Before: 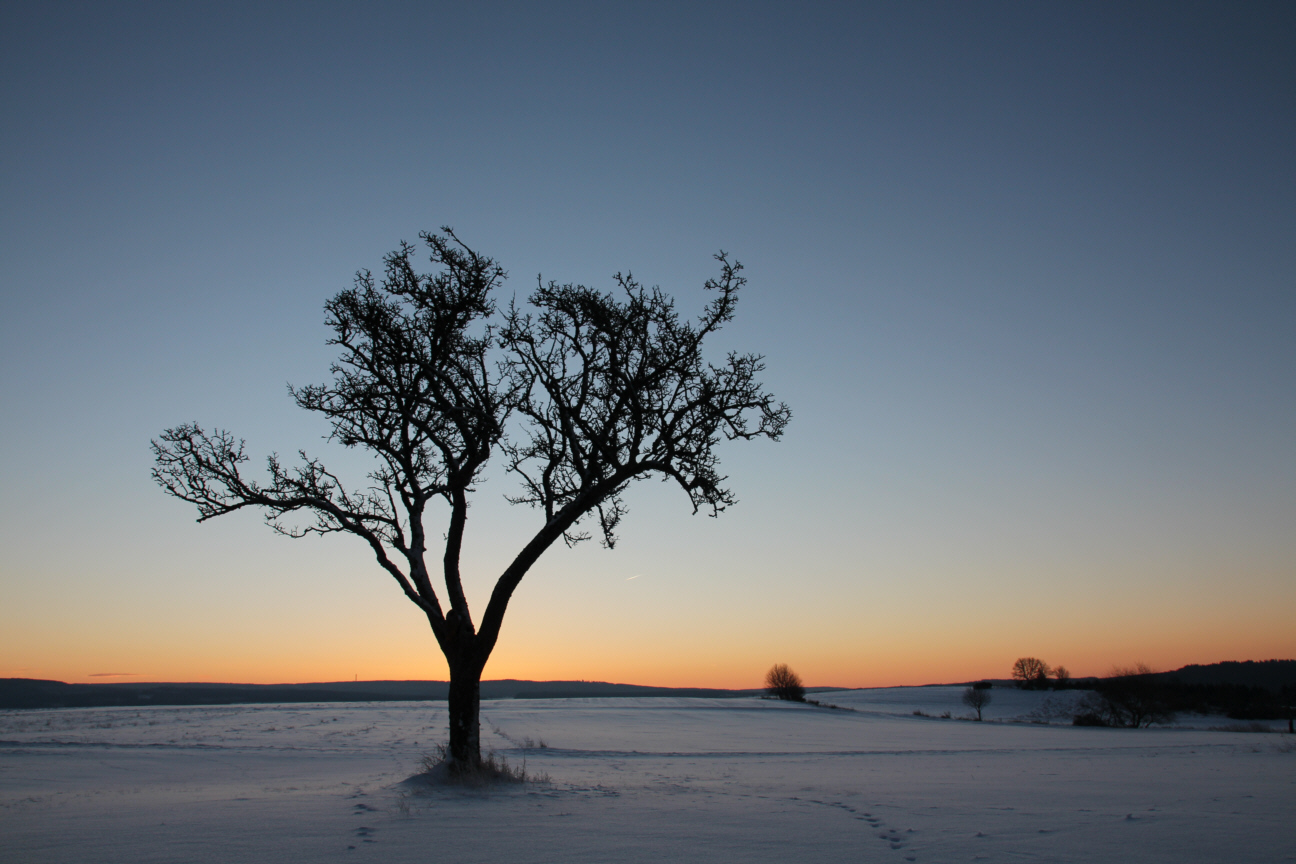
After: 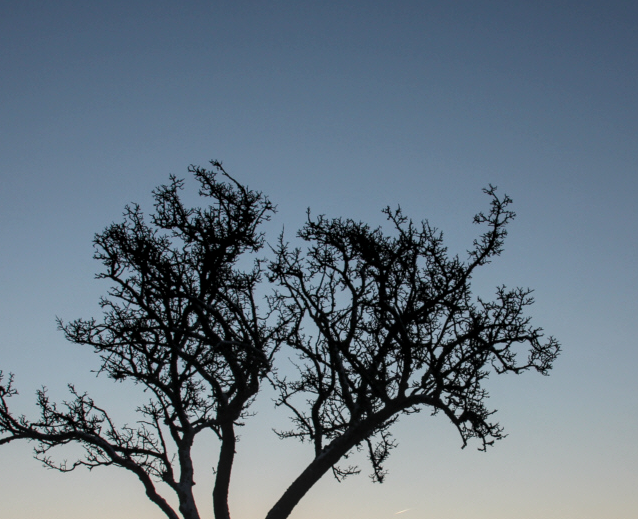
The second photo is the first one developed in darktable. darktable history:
local contrast: on, module defaults
crop: left 17.835%, top 7.675%, right 32.881%, bottom 32.213%
